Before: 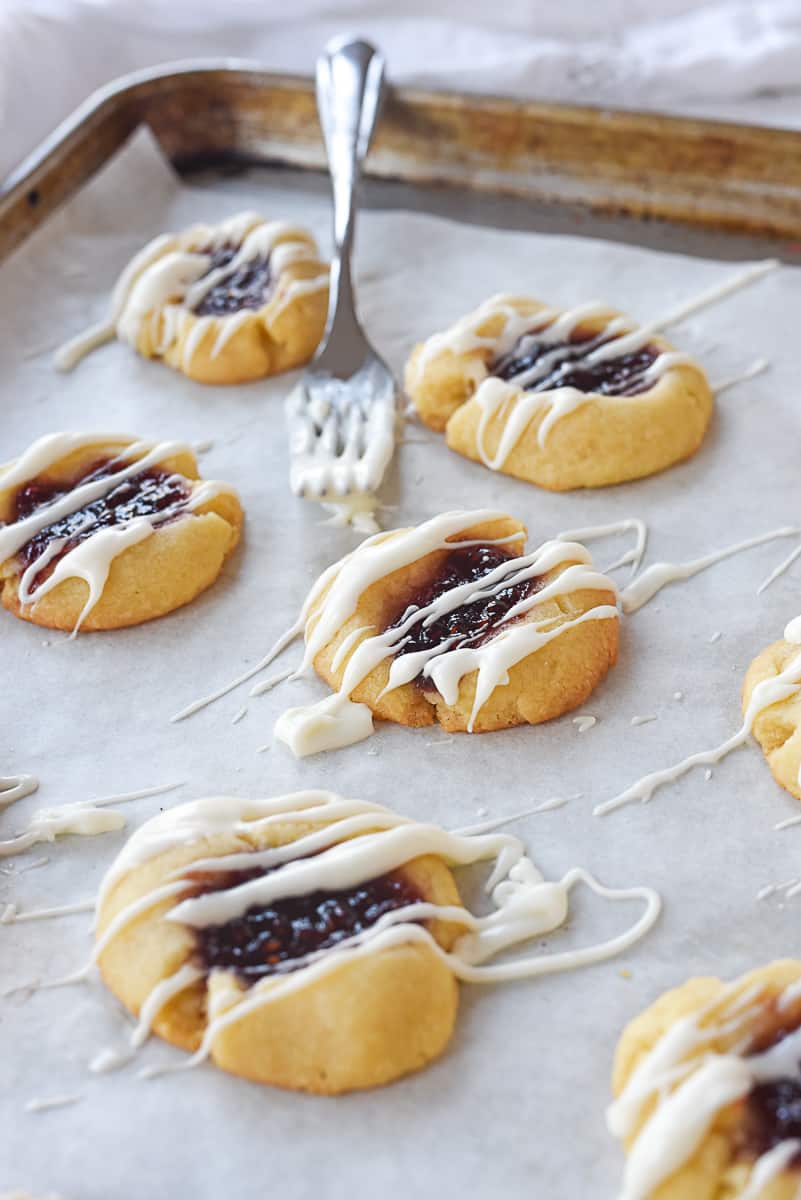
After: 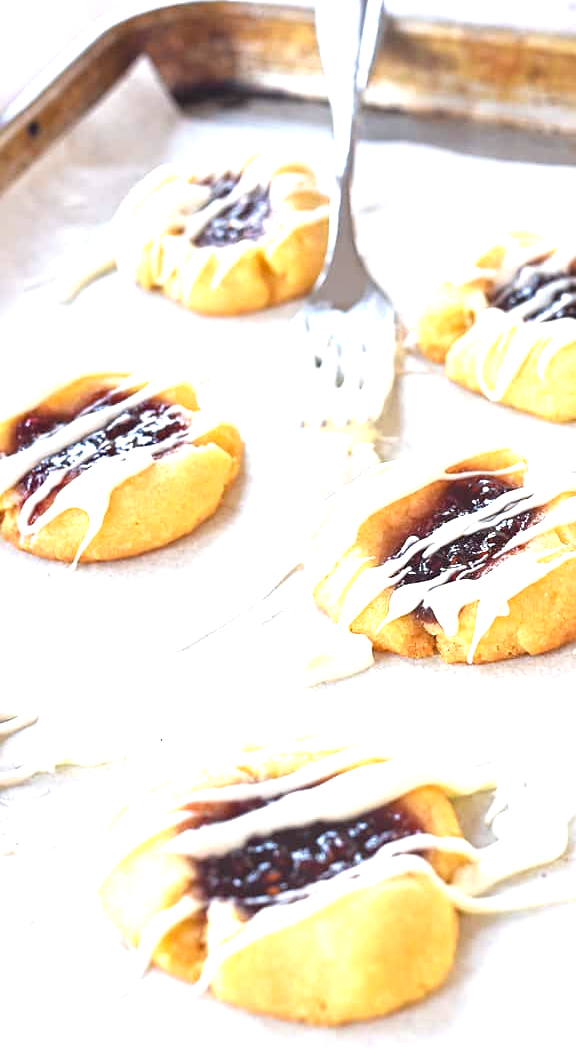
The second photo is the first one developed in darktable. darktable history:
crop: top 5.803%, right 27.864%, bottom 5.804%
exposure: black level correction 0.001, exposure 1.3 EV, compensate highlight preservation false
